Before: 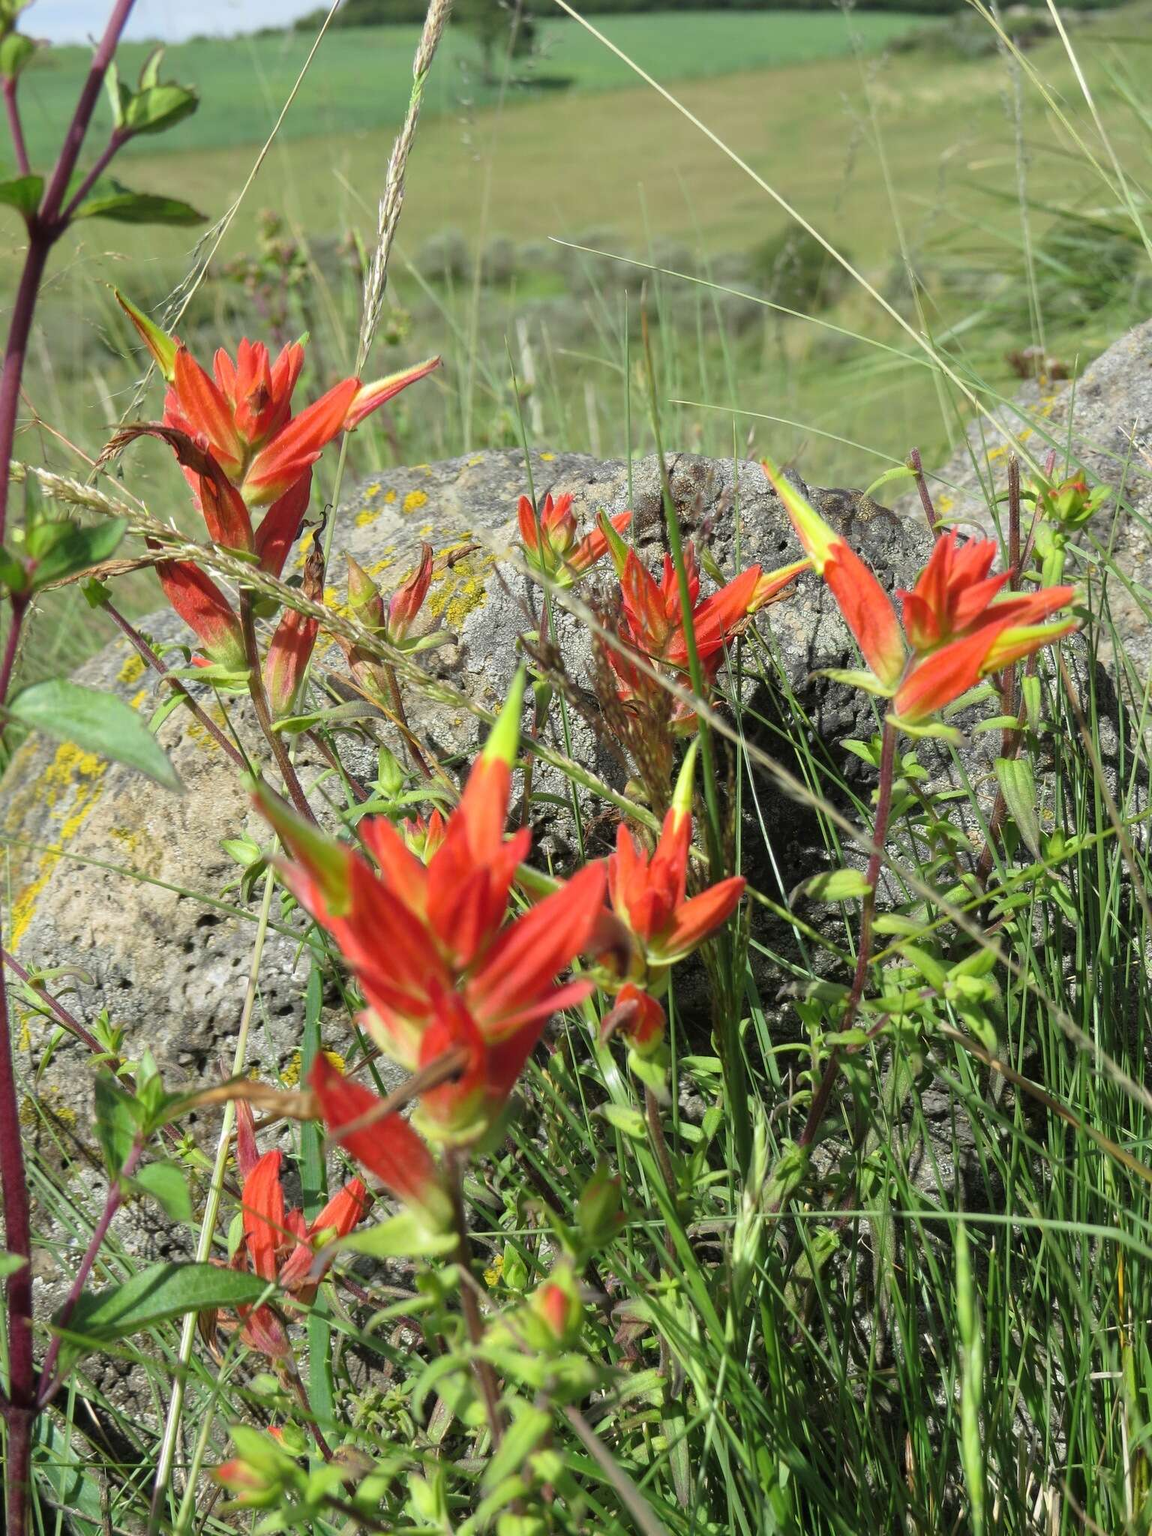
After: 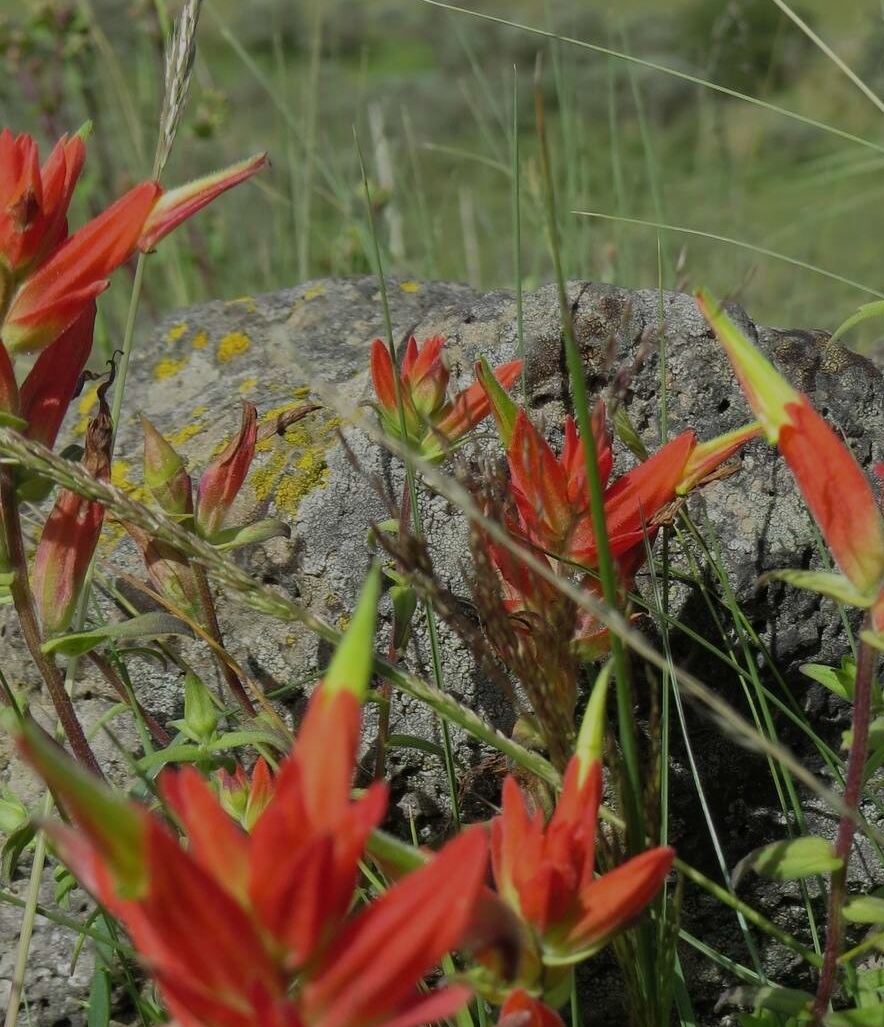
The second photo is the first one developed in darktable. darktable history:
crop: left 20.886%, top 15.726%, right 21.515%, bottom 34.092%
exposure: exposure -1.002 EV, compensate highlight preservation false
